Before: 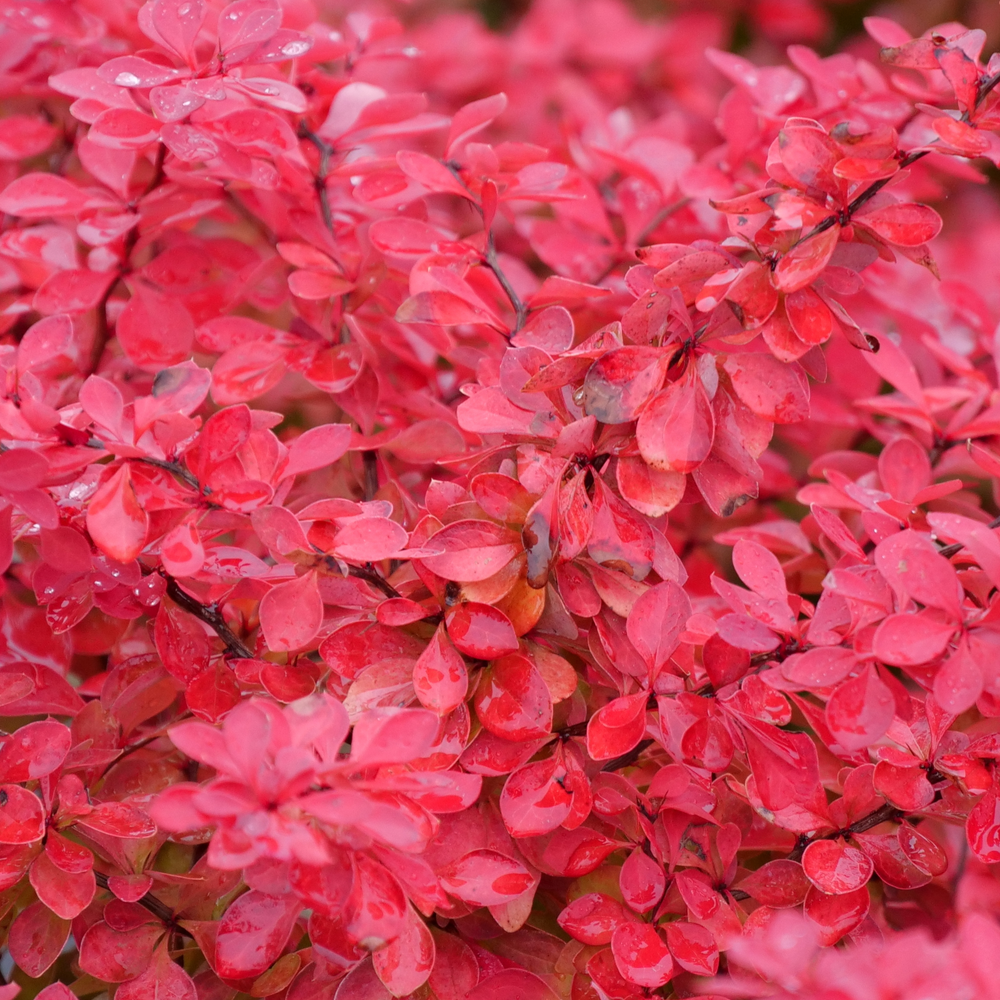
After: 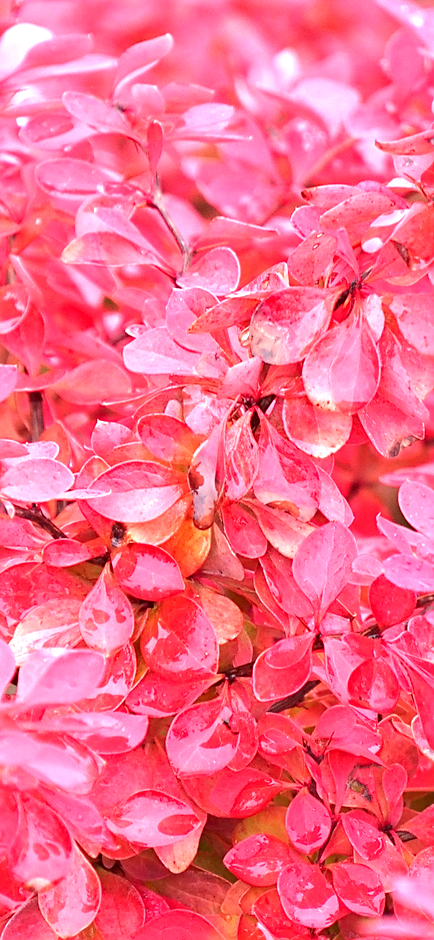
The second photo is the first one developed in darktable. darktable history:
exposure: black level correction 0, exposure 1.481 EV, compensate highlight preservation false
sharpen: on, module defaults
crop: left 33.456%, top 5.941%, right 23.076%
